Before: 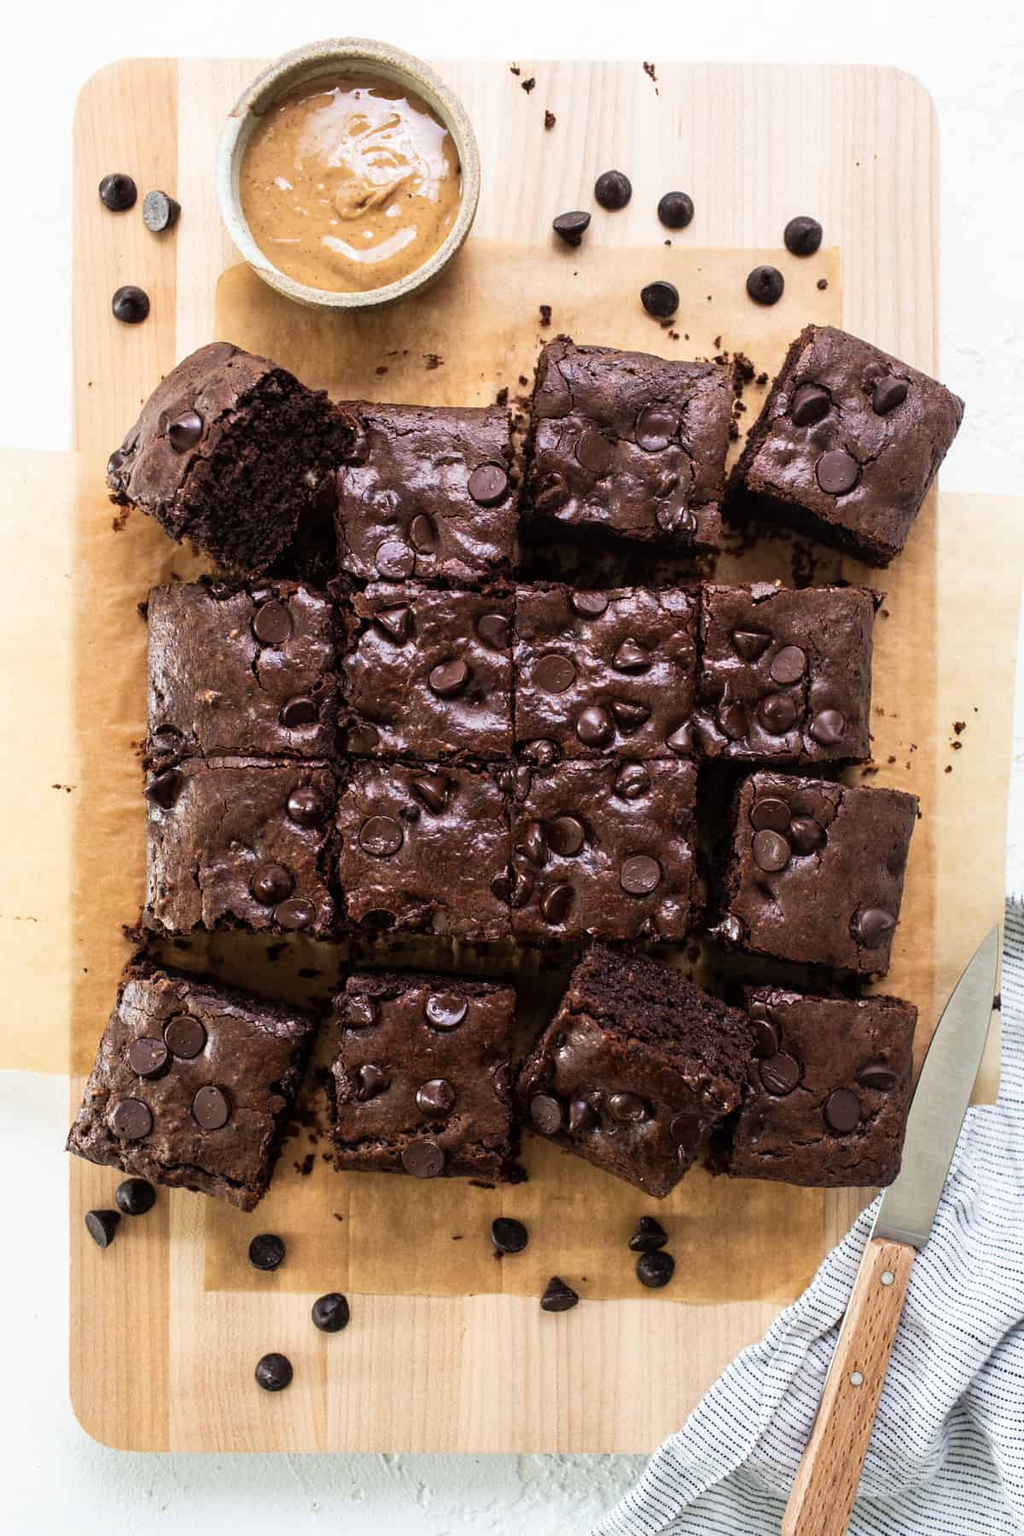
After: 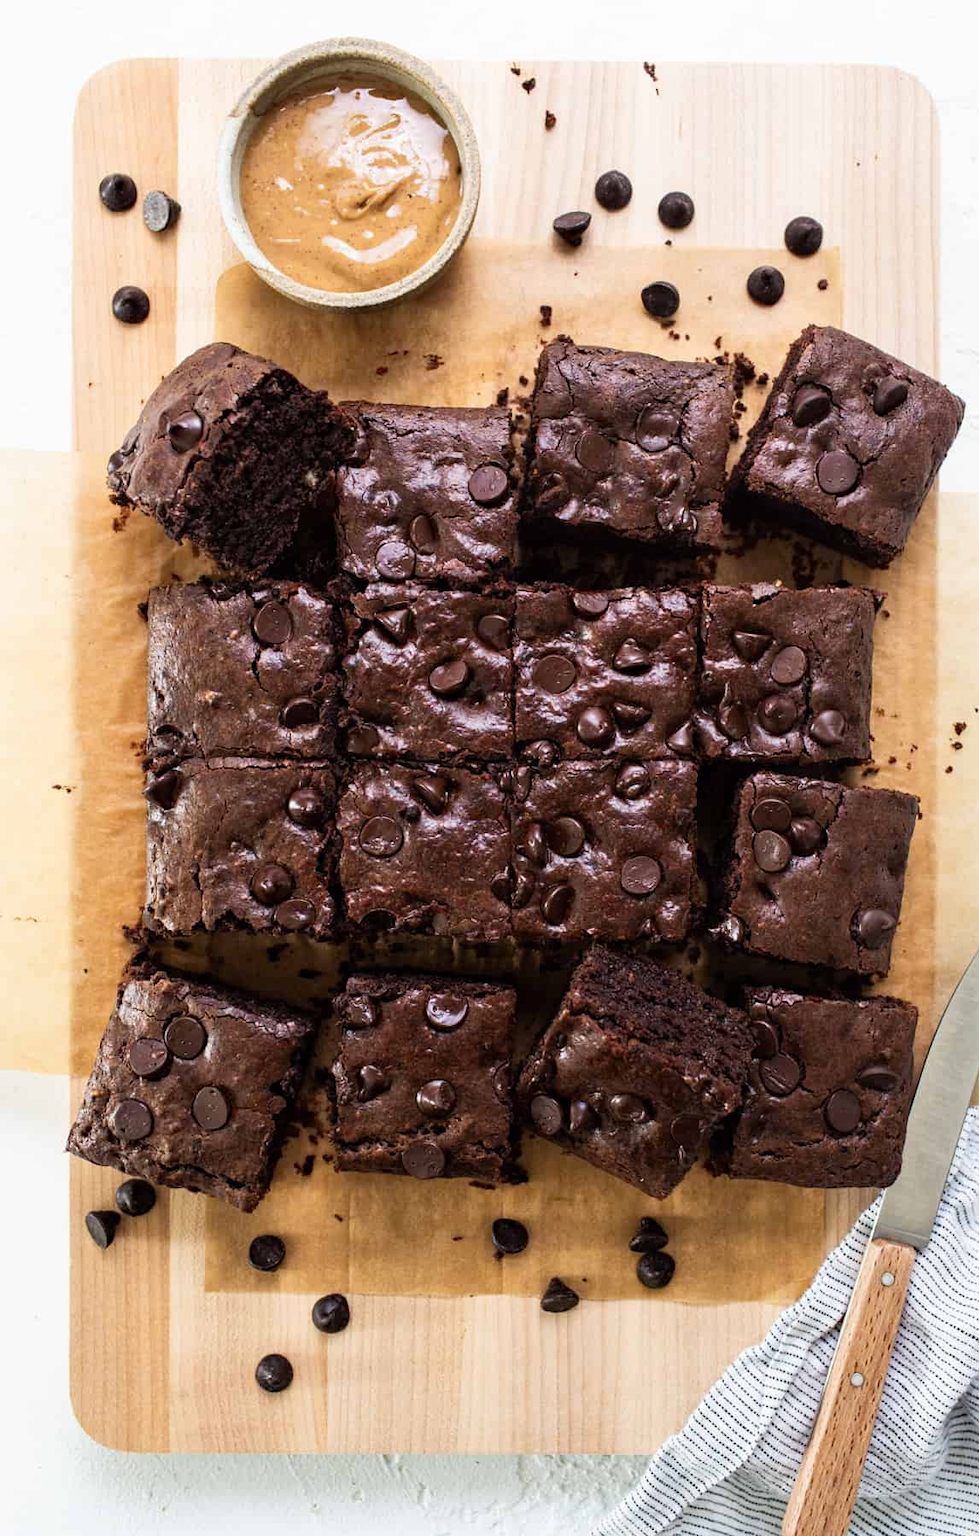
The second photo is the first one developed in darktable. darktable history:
tone equalizer: on, module defaults
crop: right 4.344%, bottom 0.049%
haze removal: compatibility mode true, adaptive false
